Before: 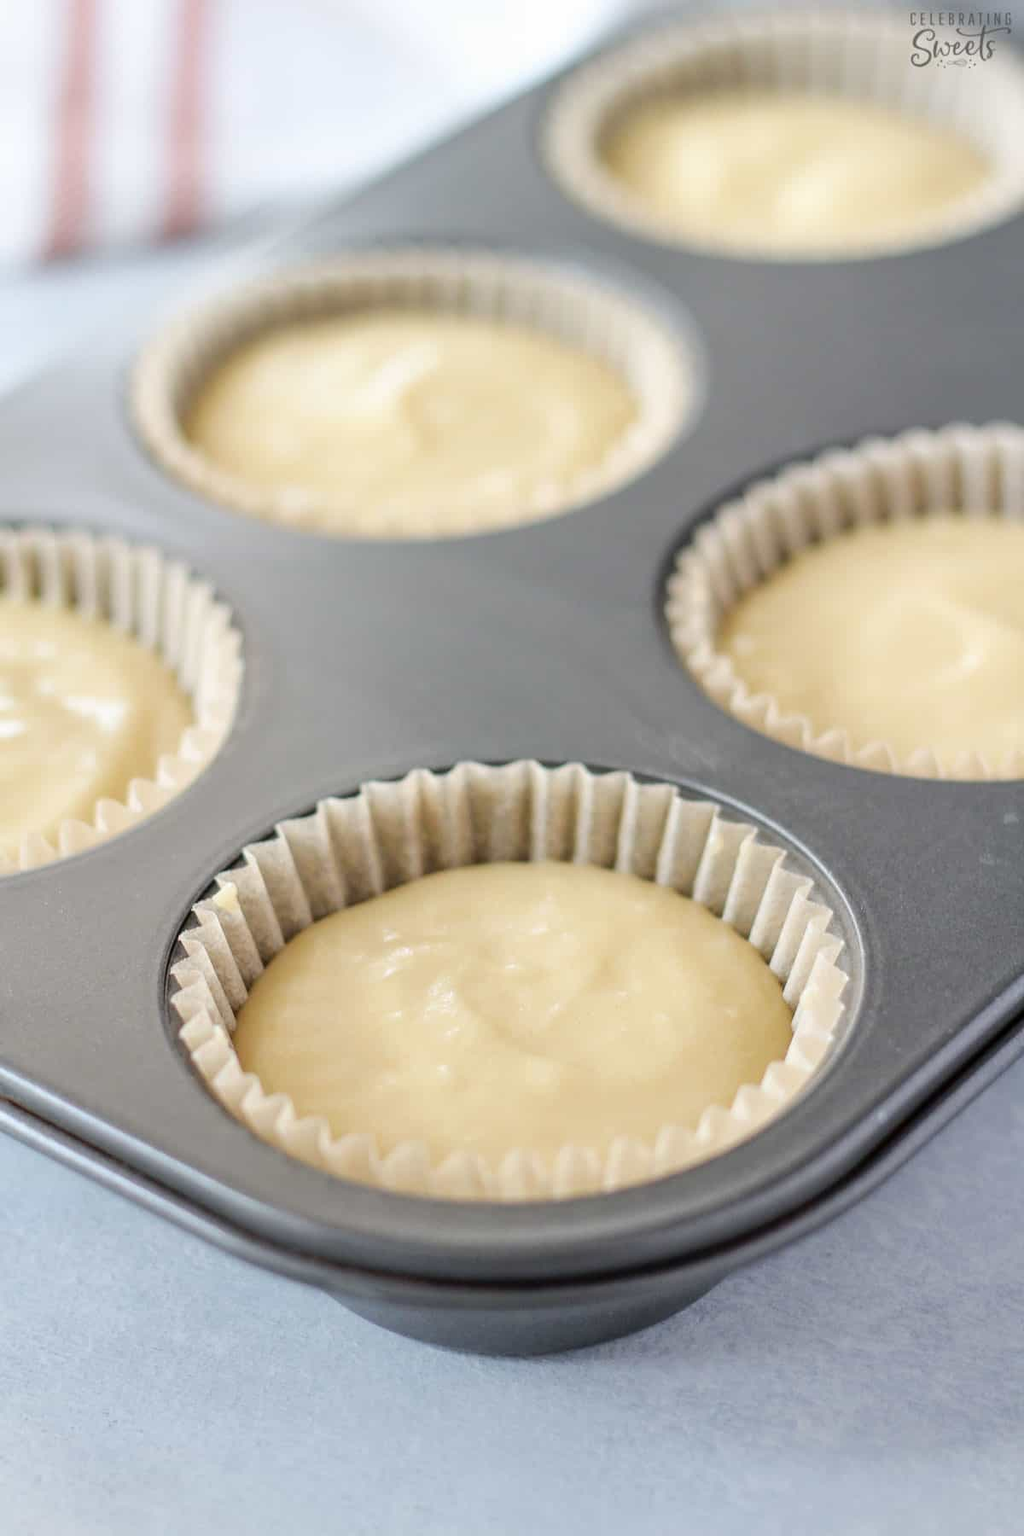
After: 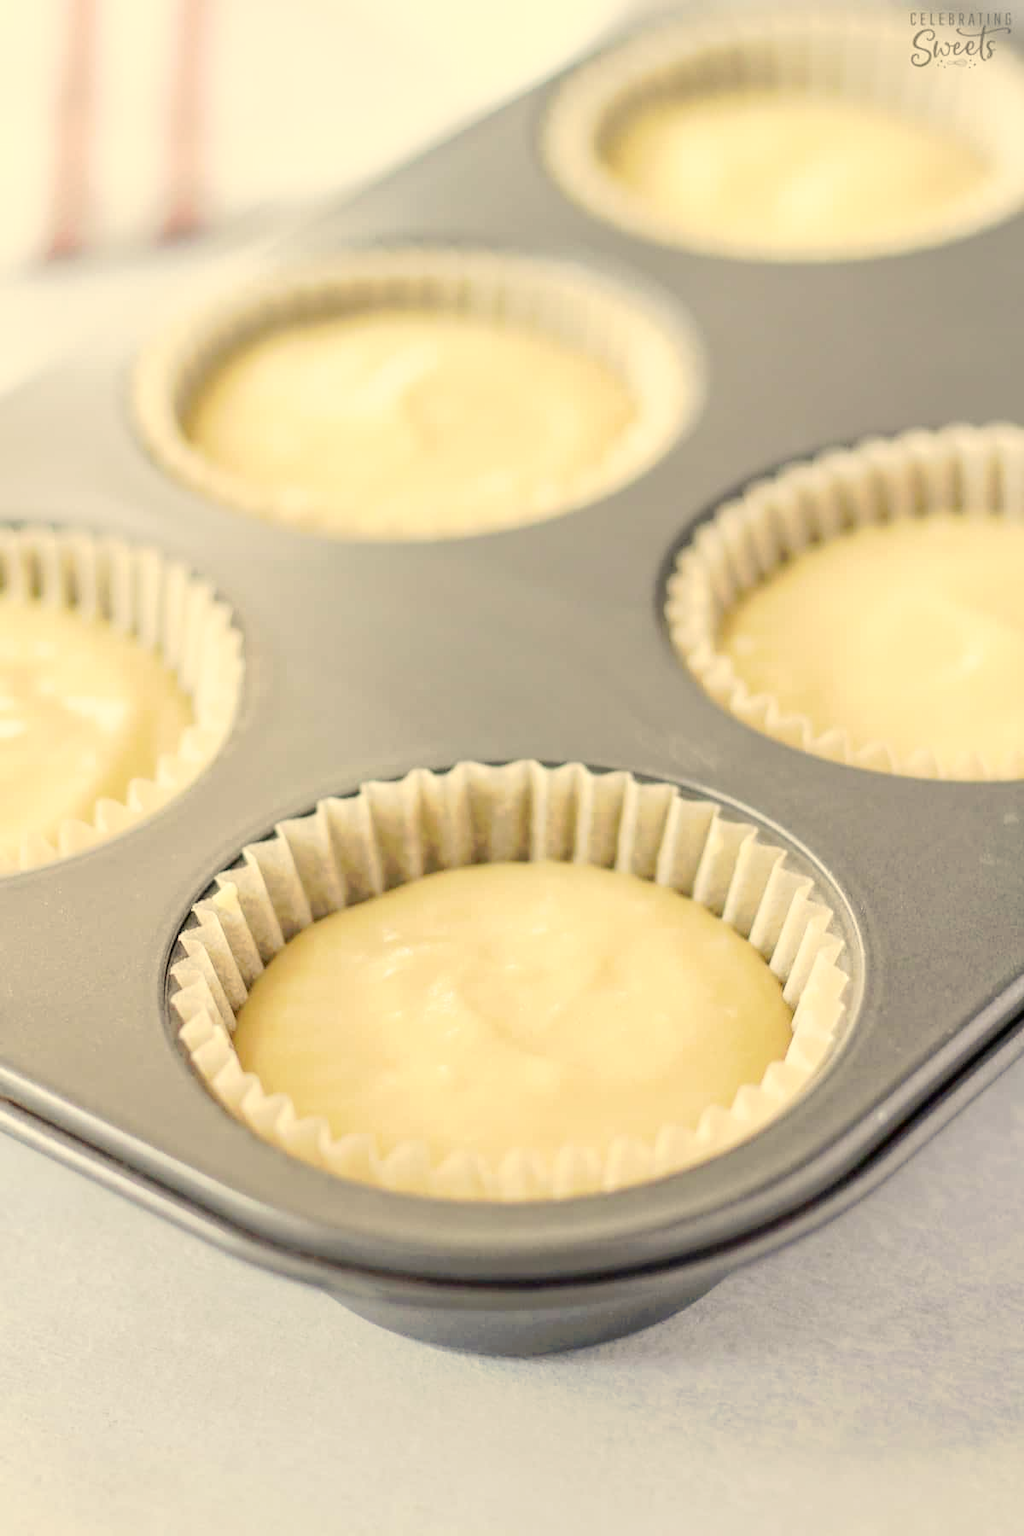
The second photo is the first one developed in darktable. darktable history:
color correction: highlights a* 2.72, highlights b* 22.8
tone curve: curves: ch0 [(0, 0) (0.003, 0.013) (0.011, 0.017) (0.025, 0.035) (0.044, 0.093) (0.069, 0.146) (0.1, 0.179) (0.136, 0.243) (0.177, 0.294) (0.224, 0.332) (0.277, 0.412) (0.335, 0.454) (0.399, 0.531) (0.468, 0.611) (0.543, 0.669) (0.623, 0.738) (0.709, 0.823) (0.801, 0.881) (0.898, 0.951) (1, 1)], preserve colors none
